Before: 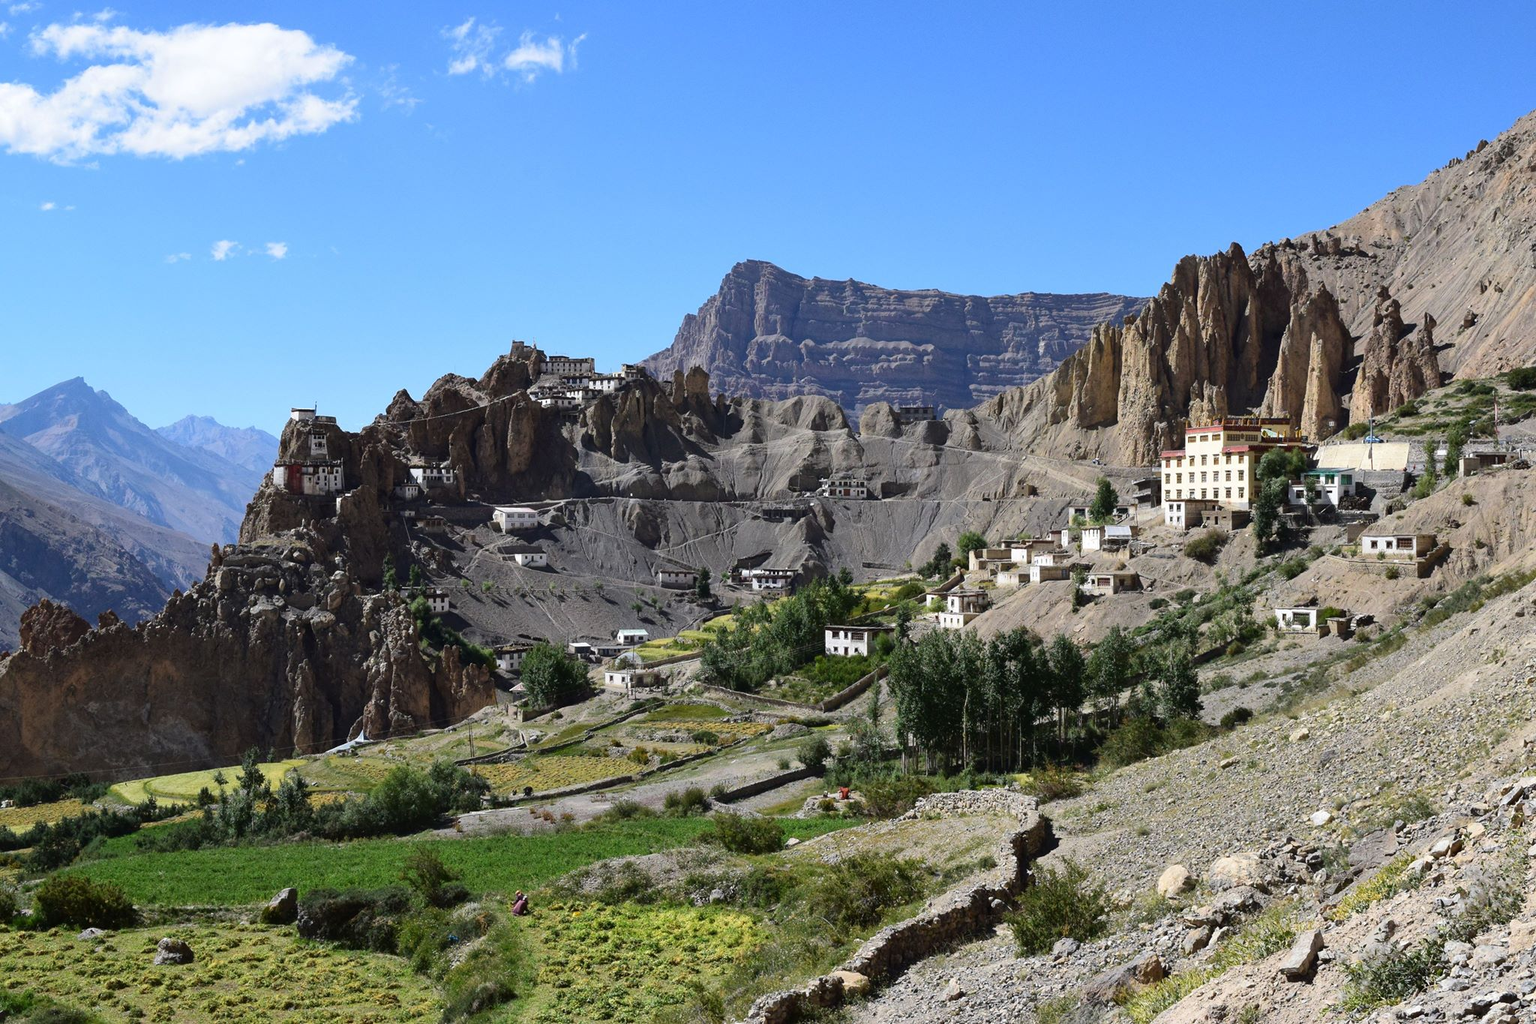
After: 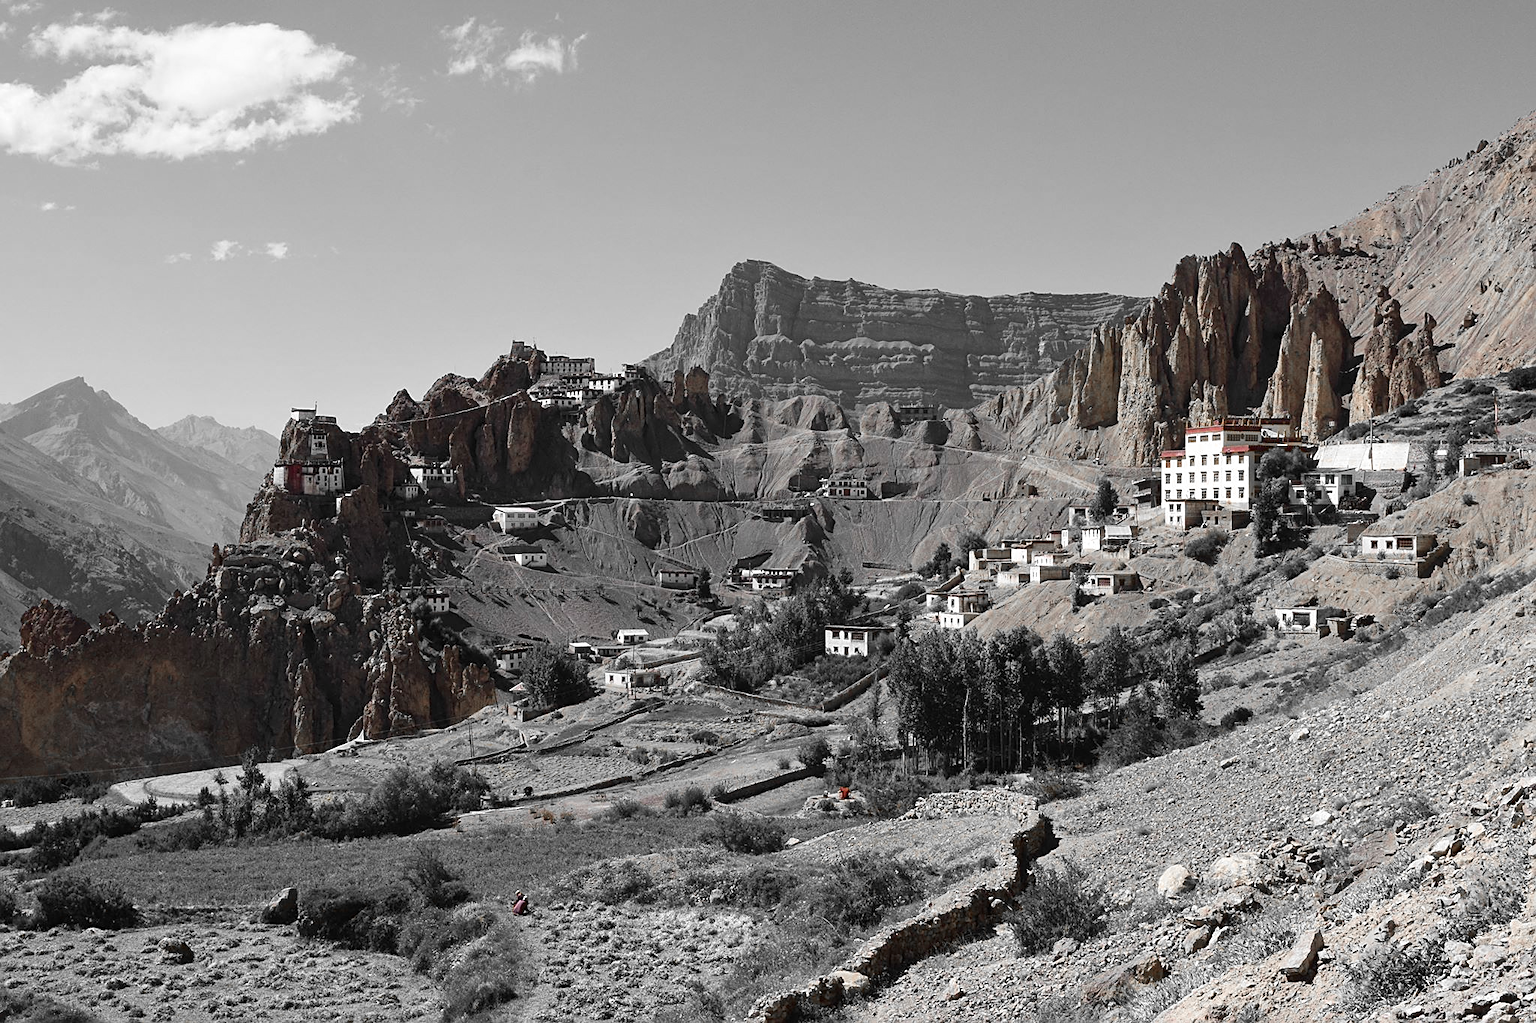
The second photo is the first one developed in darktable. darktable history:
color zones: curves: ch0 [(0, 0.497) (0.096, 0.361) (0.221, 0.538) (0.429, 0.5) (0.571, 0.5) (0.714, 0.5) (0.857, 0.5) (1, 0.497)]; ch1 [(0, 0.5) (0.143, 0.5) (0.257, -0.002) (0.429, 0.04) (0.571, -0.001) (0.714, -0.015) (0.857, 0.024) (1, 0.5)]
sharpen: on, module defaults
tone equalizer: on, module defaults
